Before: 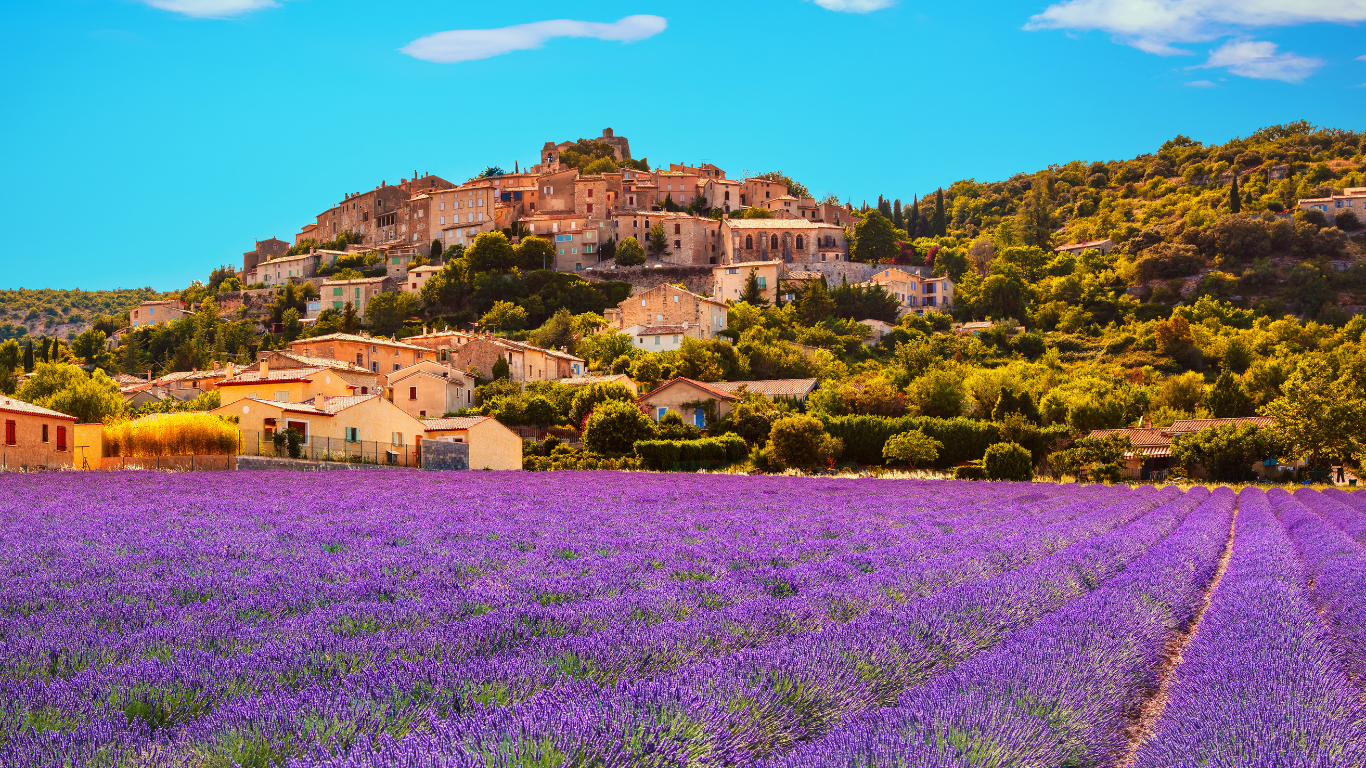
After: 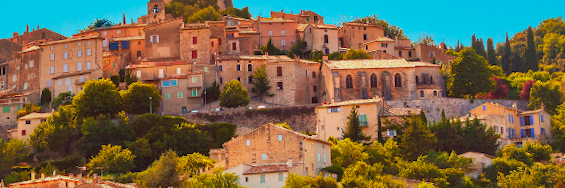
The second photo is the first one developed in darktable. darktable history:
crop: left 28.64%, top 16.832%, right 26.637%, bottom 58.055%
shadows and highlights: on, module defaults
vibrance: on, module defaults
rotate and perspective: rotation -1.68°, lens shift (vertical) -0.146, crop left 0.049, crop right 0.912, crop top 0.032, crop bottom 0.96
